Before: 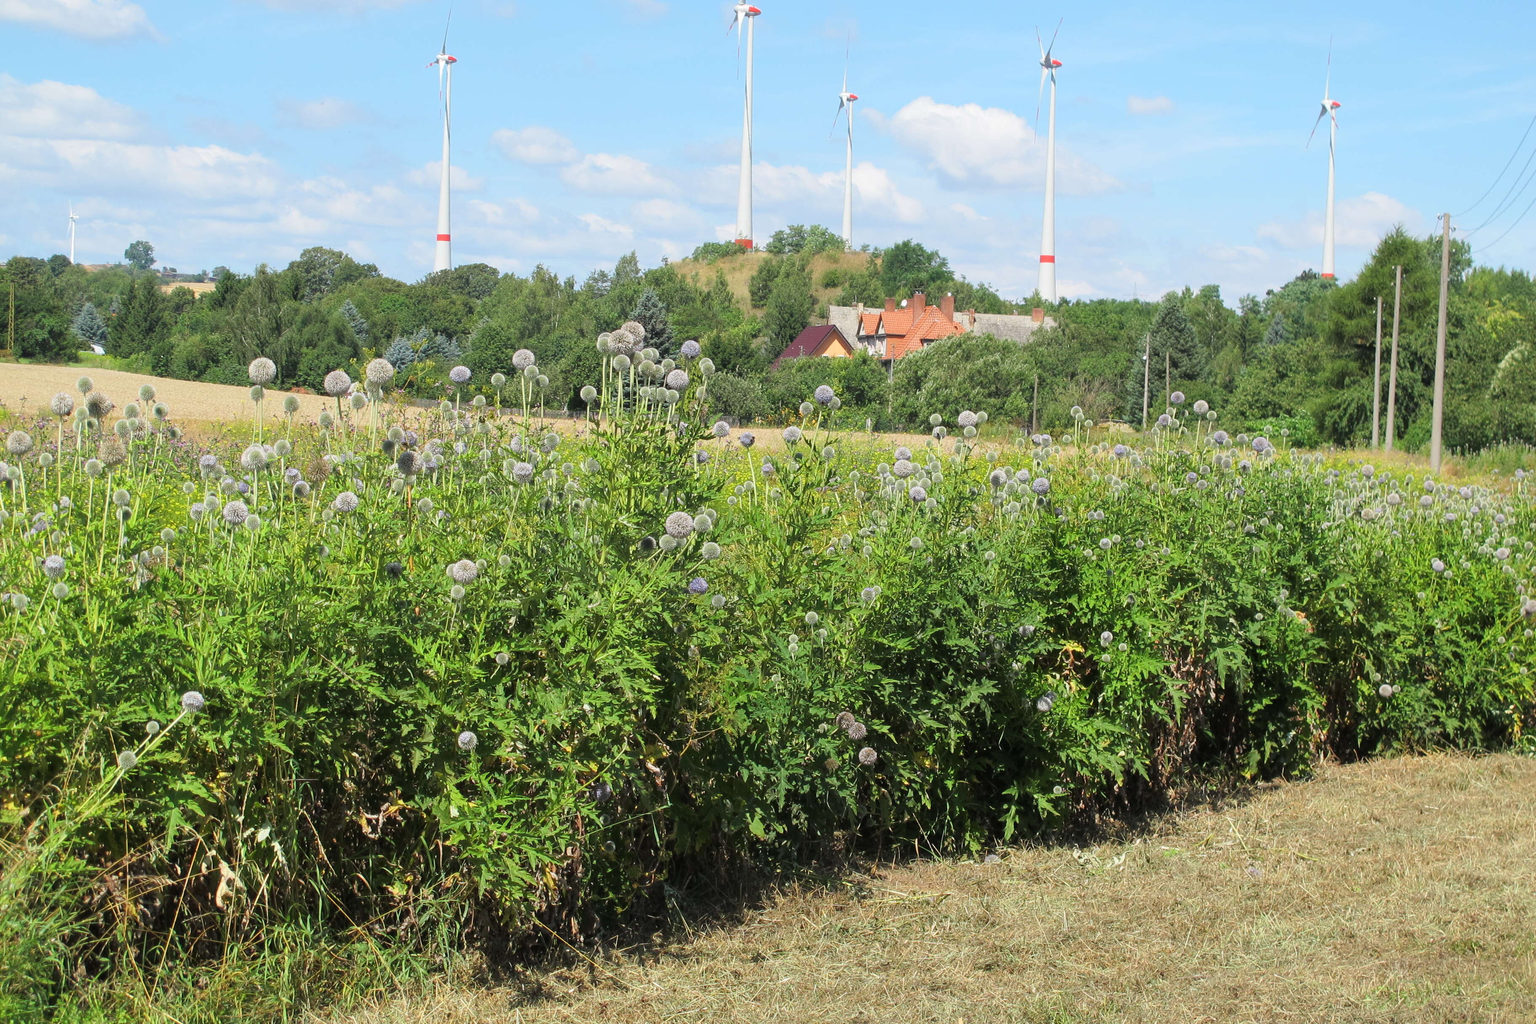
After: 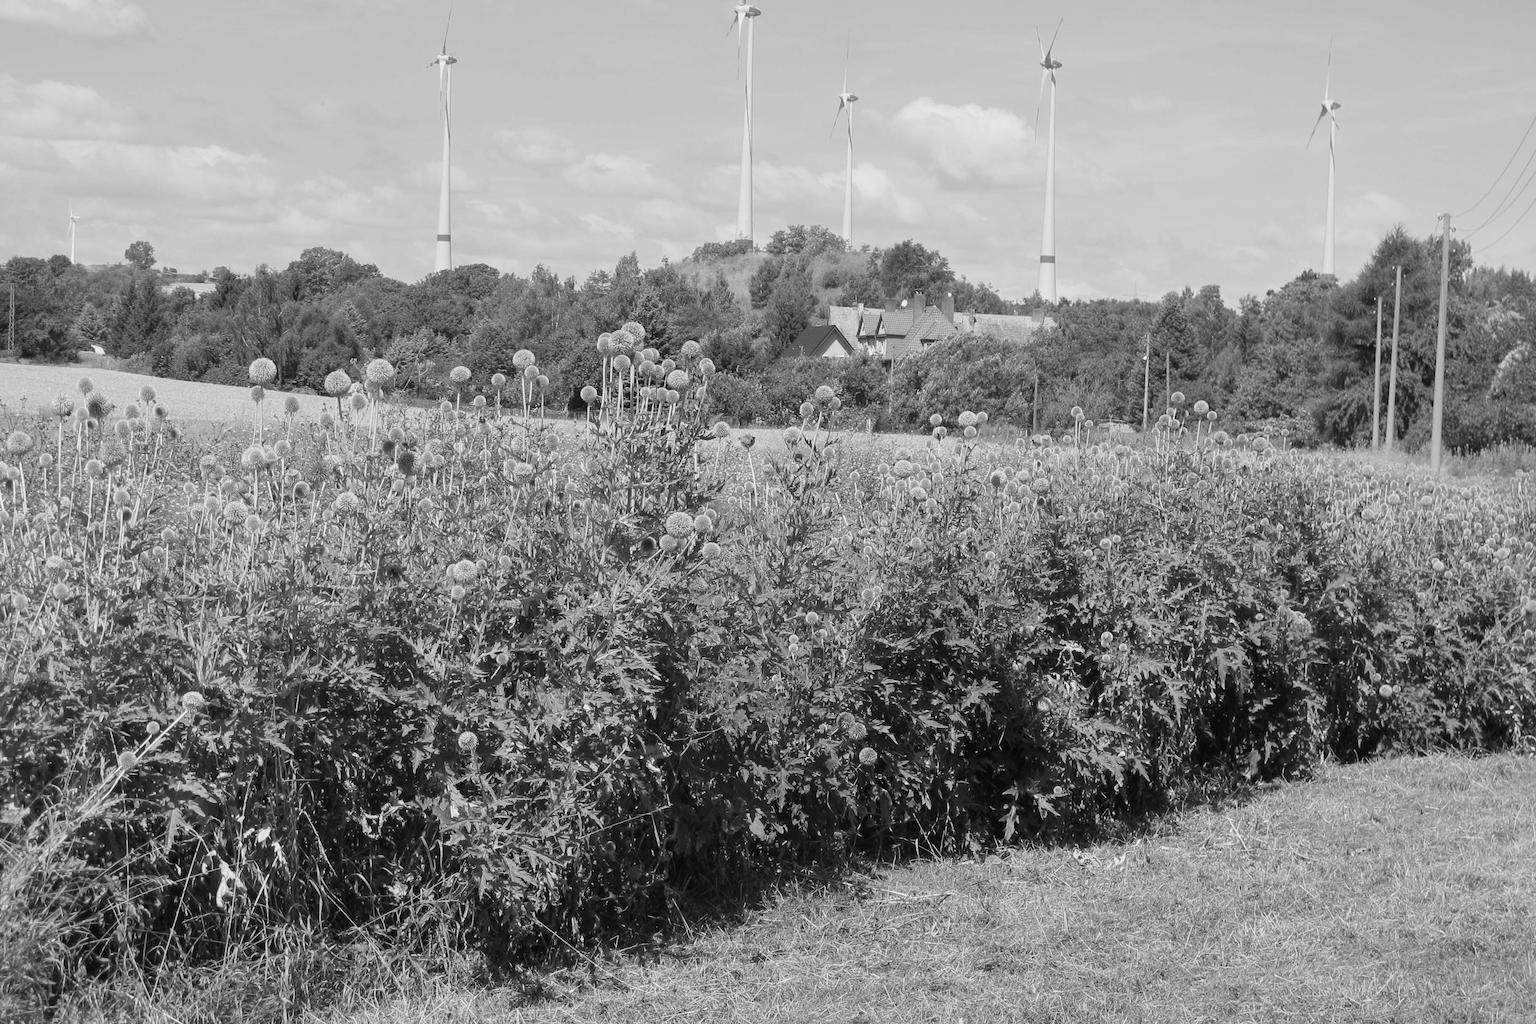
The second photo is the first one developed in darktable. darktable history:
tone equalizer: on, module defaults
monochrome: a -71.75, b 75.82
